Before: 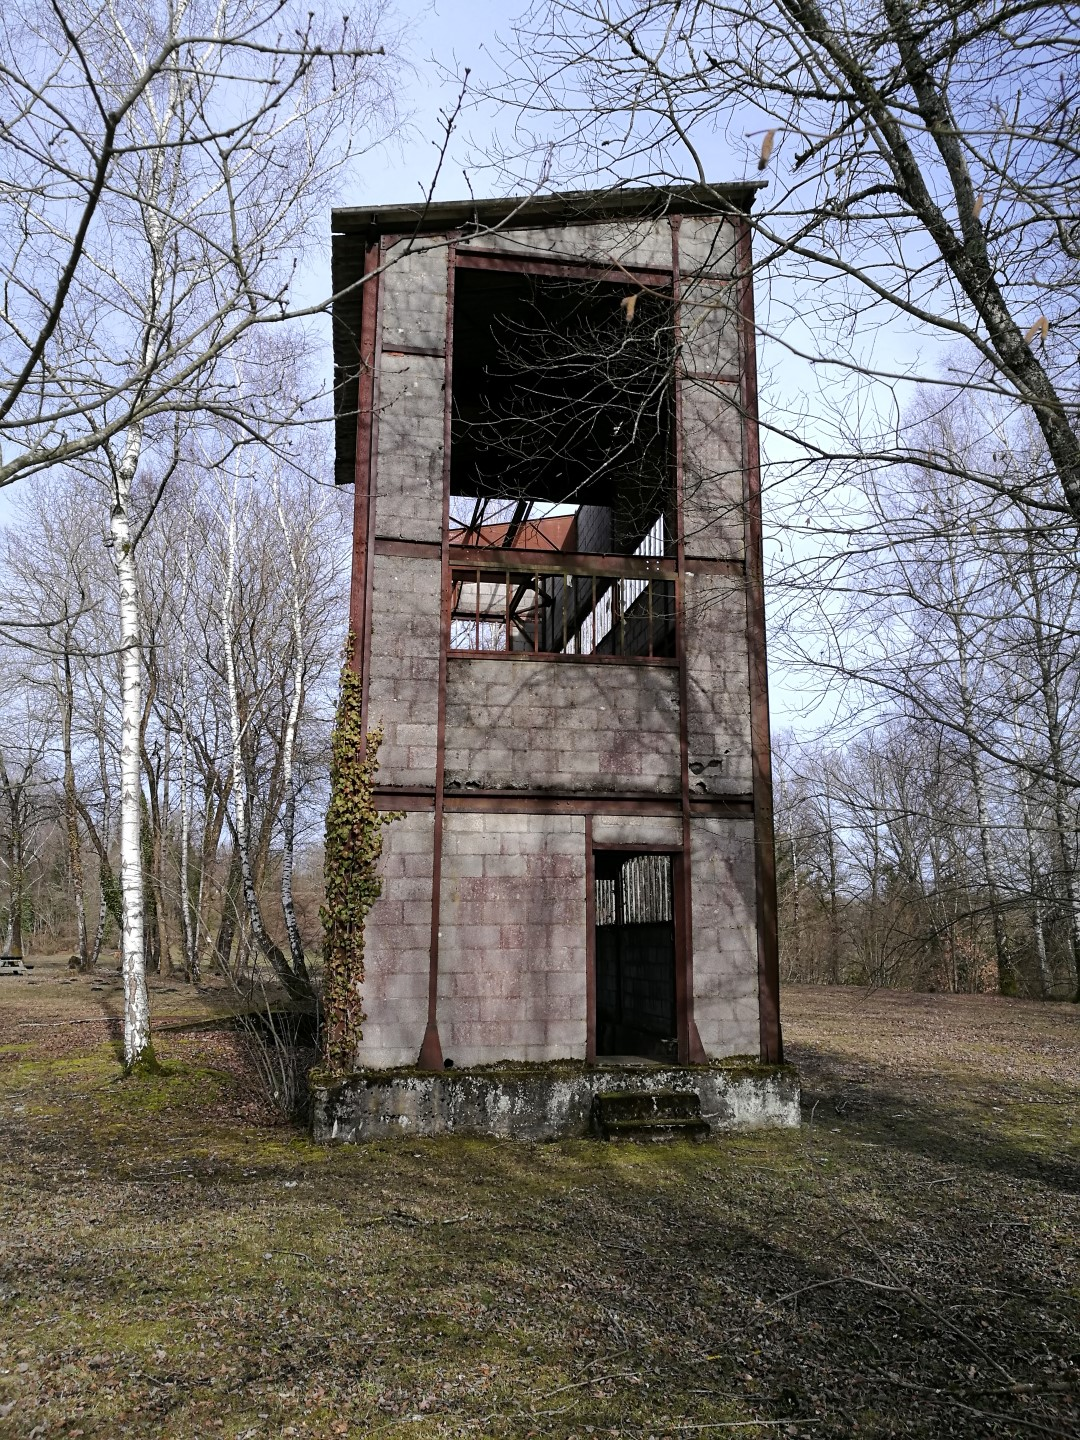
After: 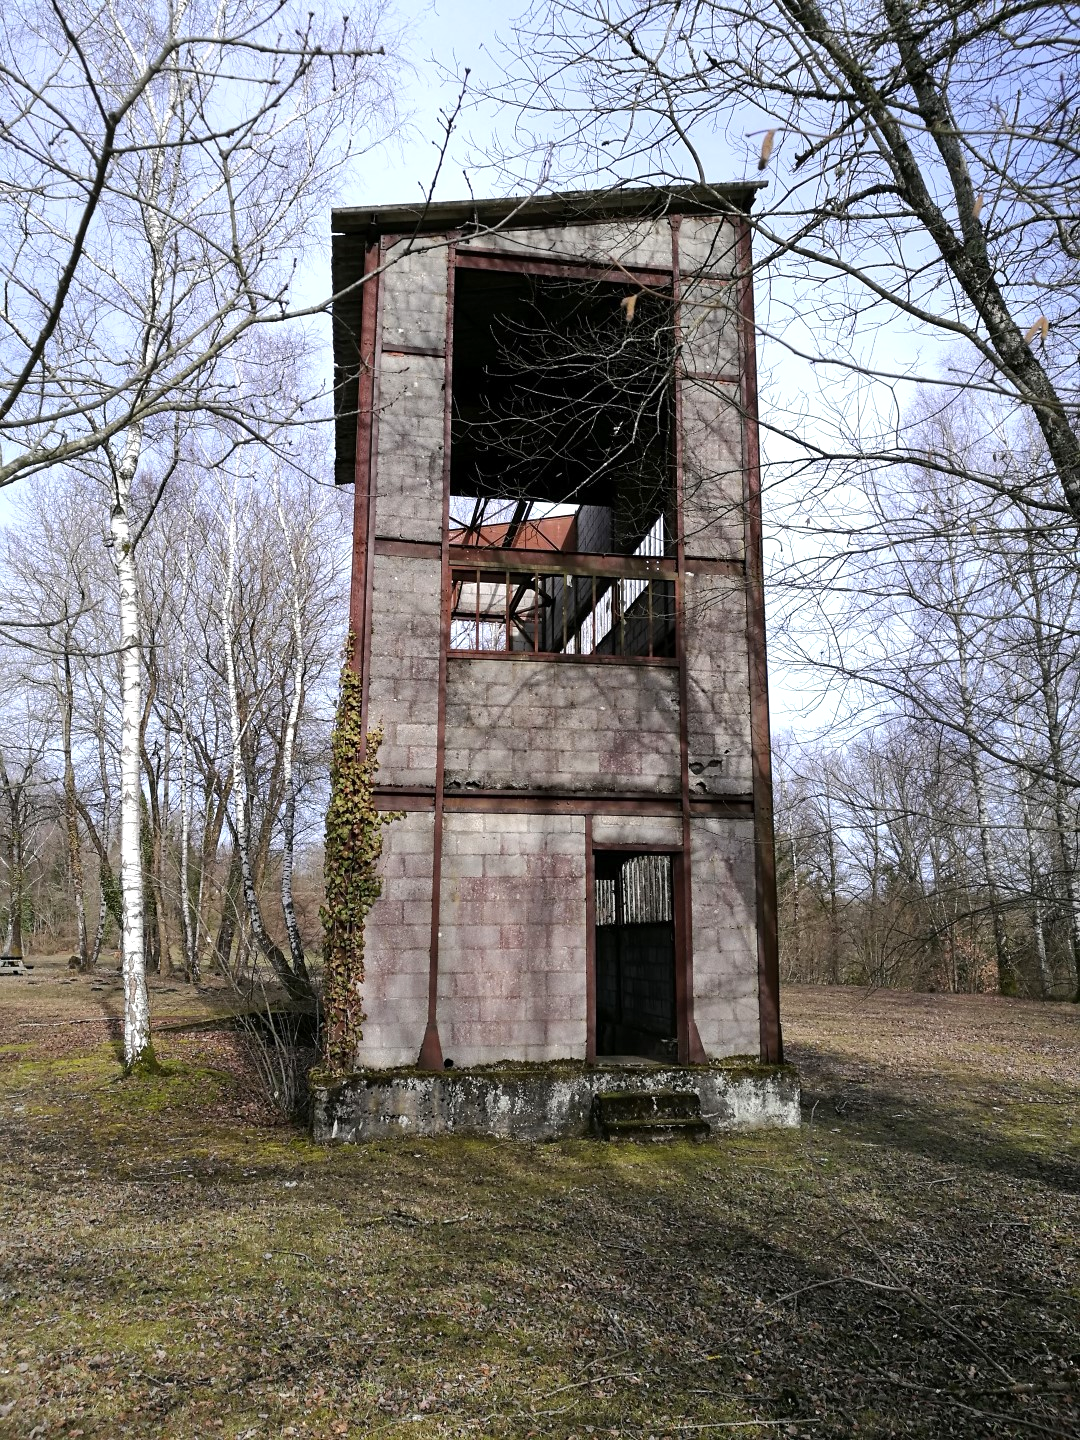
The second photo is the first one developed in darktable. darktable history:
exposure: exposure 0.3 EV, compensate highlight preservation false
